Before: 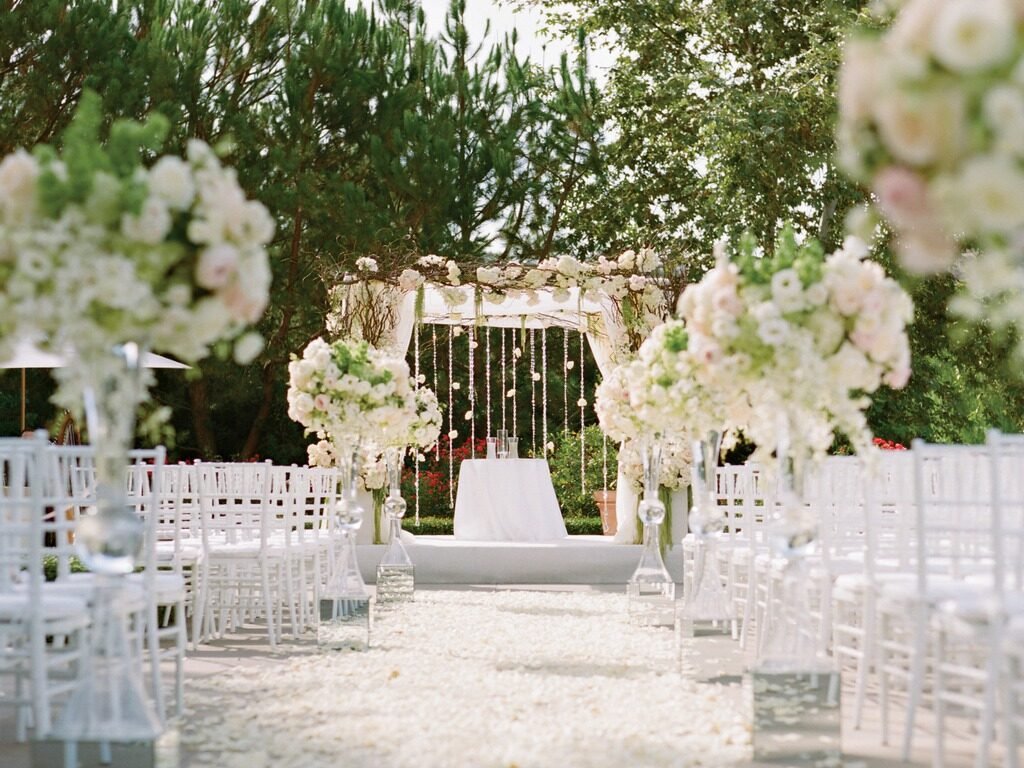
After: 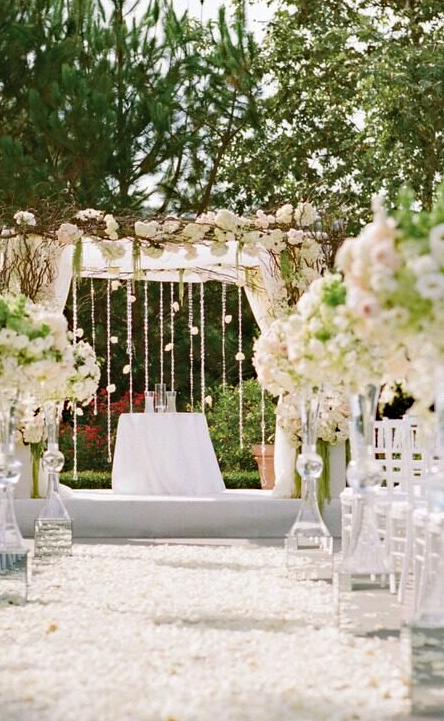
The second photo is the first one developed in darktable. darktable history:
crop: left 33.452%, top 6.025%, right 23.155%
haze removal: strength 0.29, distance 0.25, compatibility mode true, adaptive false
base curve: curves: ch0 [(0, 0) (0.989, 0.992)], preserve colors none
